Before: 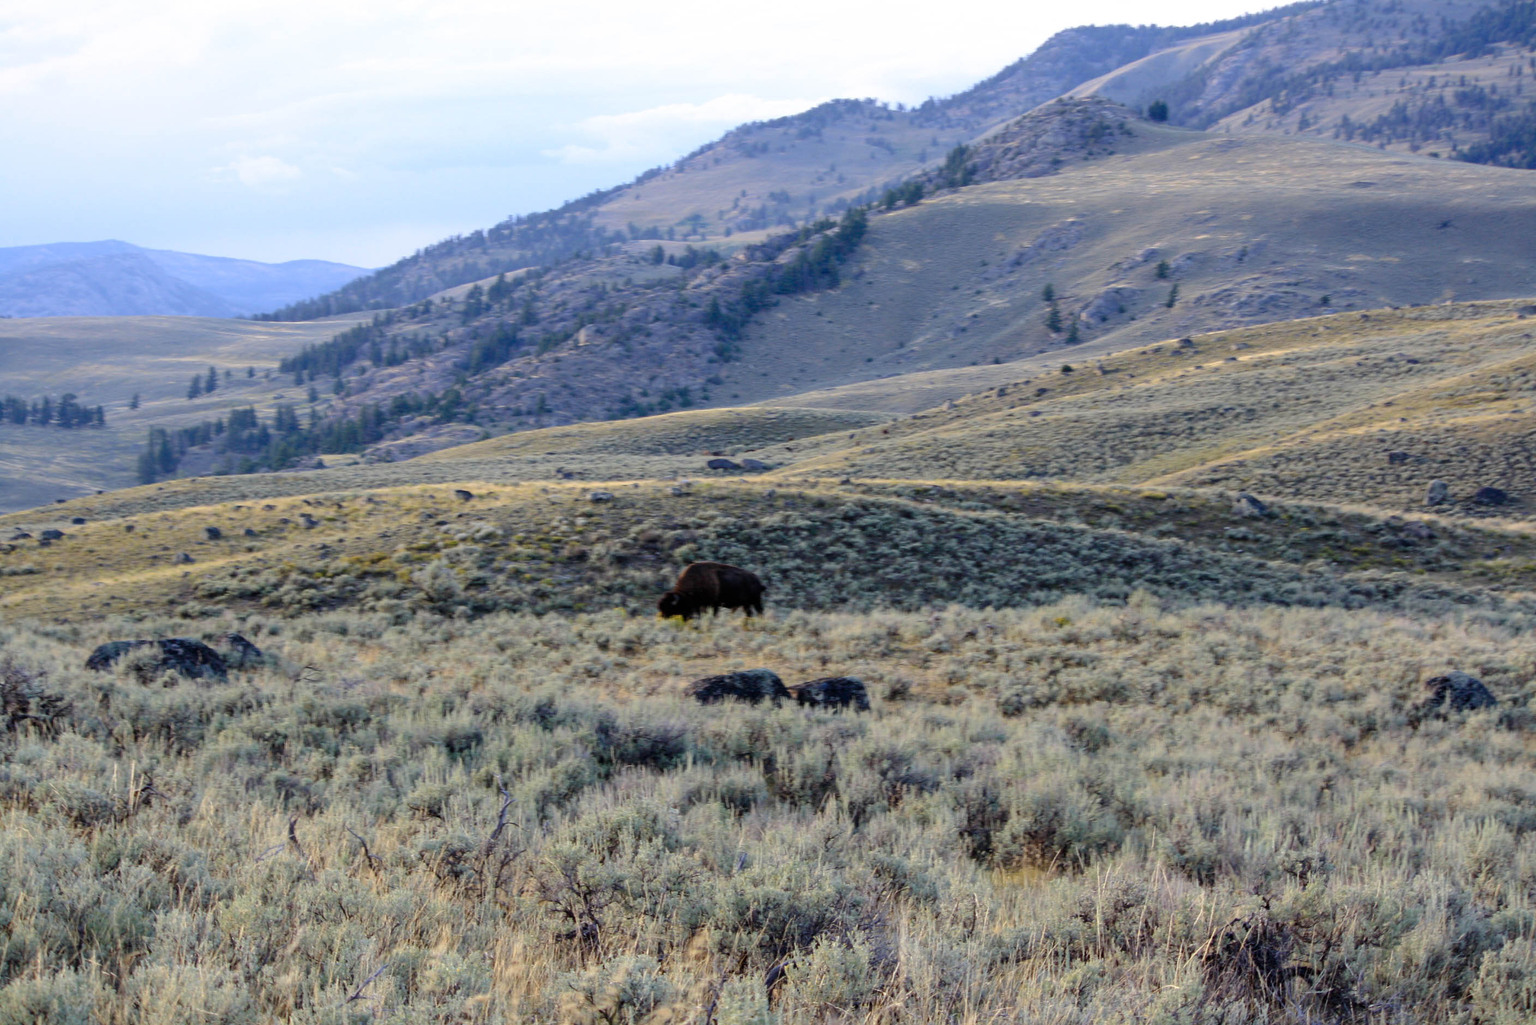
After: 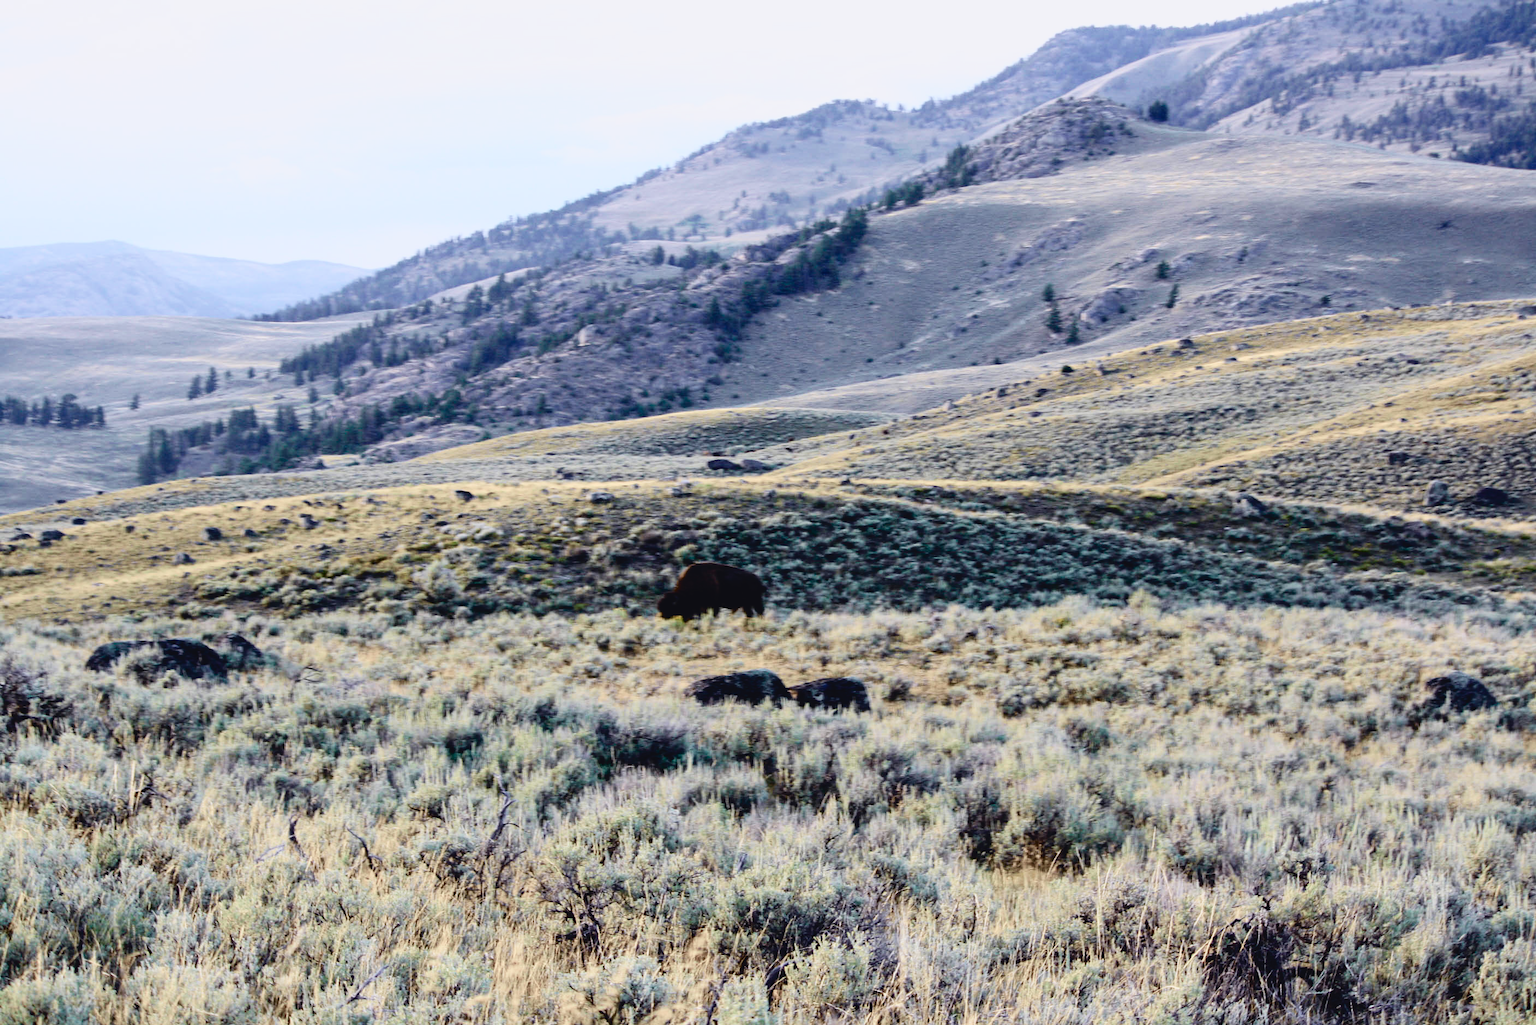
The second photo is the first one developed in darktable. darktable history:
tone curve: curves: ch0 [(0, 0.039) (0.104, 0.094) (0.285, 0.301) (0.673, 0.796) (0.845, 0.932) (0.994, 0.971)]; ch1 [(0, 0) (0.356, 0.385) (0.424, 0.405) (0.498, 0.502) (0.586, 0.57) (0.657, 0.642) (1, 1)]; ch2 [(0, 0) (0.424, 0.438) (0.46, 0.453) (0.515, 0.505) (0.557, 0.57) (0.612, 0.583) (0.722, 0.67) (1, 1)], color space Lab, independent channels, preserve colors none
filmic rgb: black relative exposure -16 EV, white relative exposure 5.31 EV, hardness 5.9, contrast 1.25, preserve chrominance no, color science v5 (2021)
